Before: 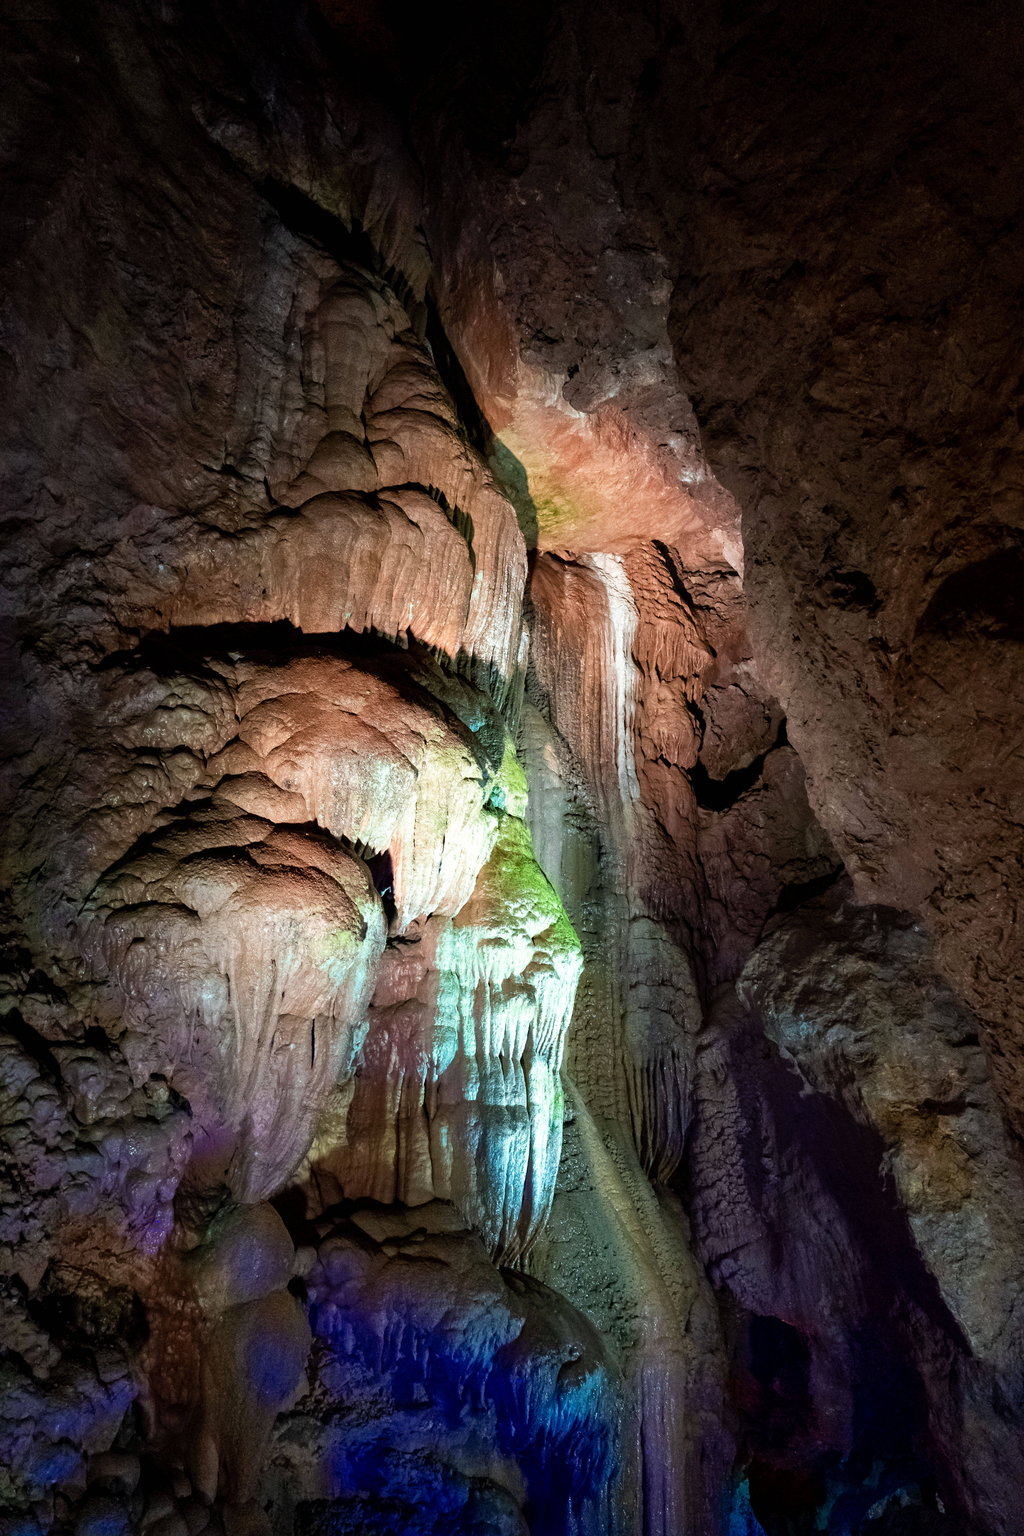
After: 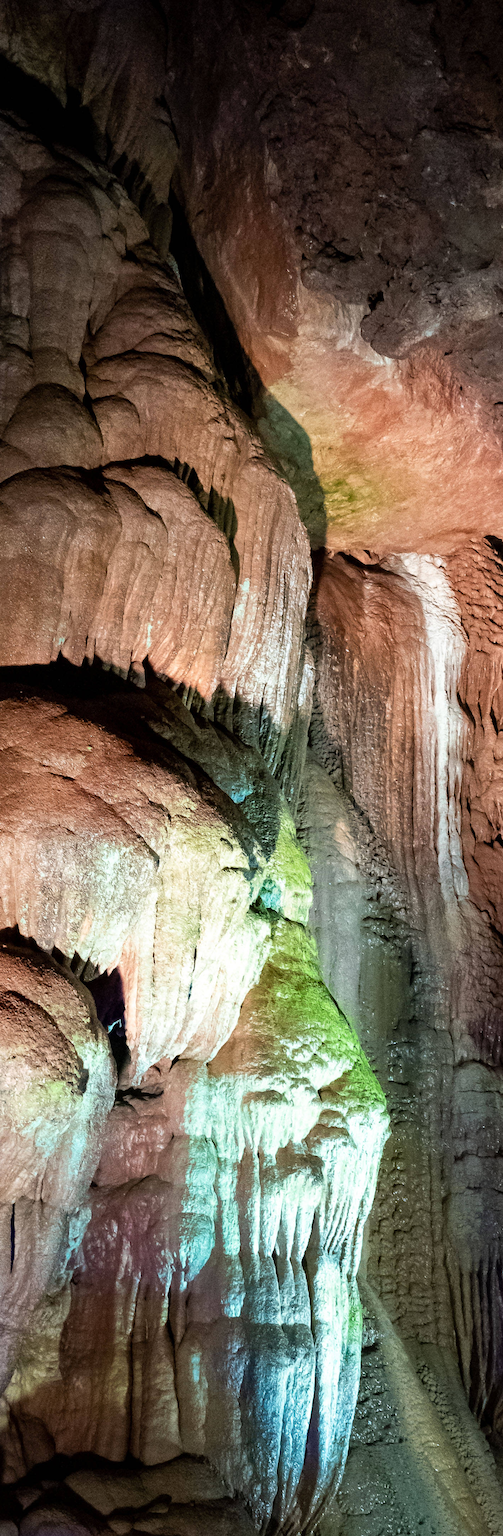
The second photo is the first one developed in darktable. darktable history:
crop and rotate: left 29.702%, top 10.179%, right 35.06%, bottom 18.108%
